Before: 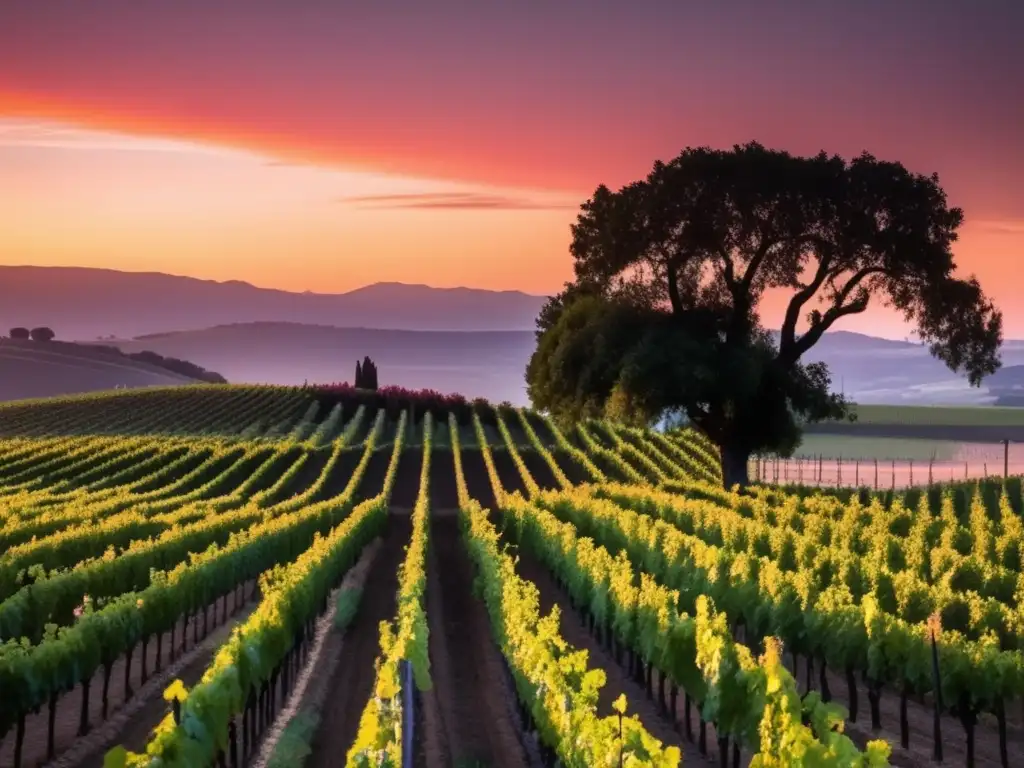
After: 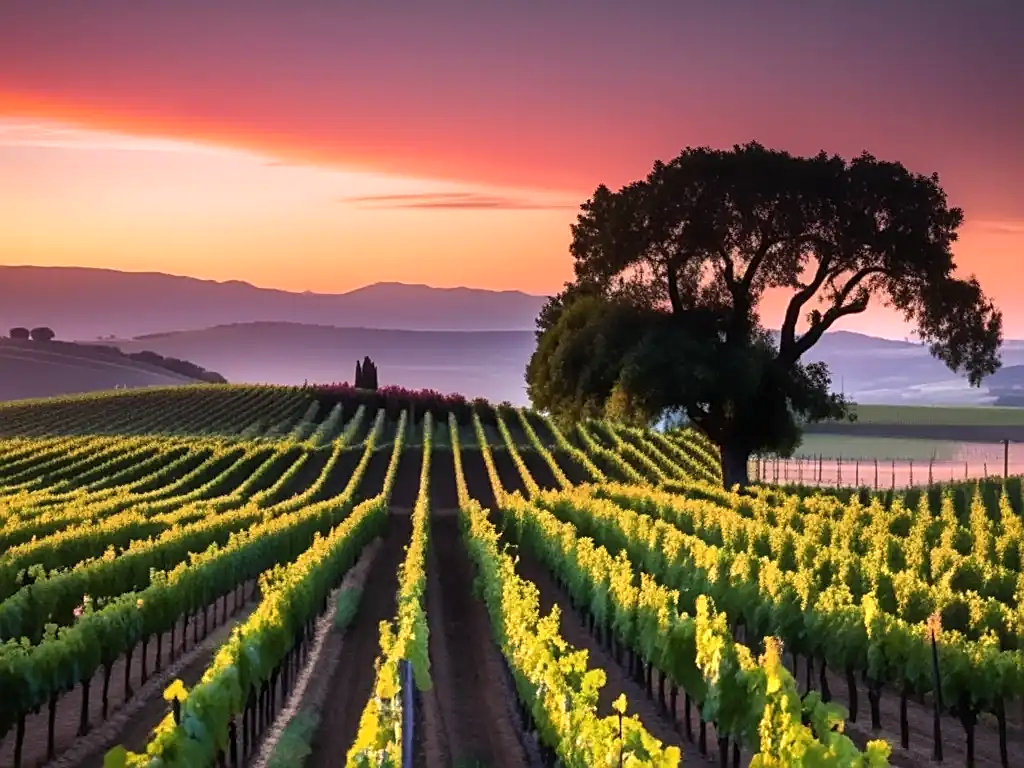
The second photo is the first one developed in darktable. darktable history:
exposure: black level correction 0, exposure 0.199 EV, compensate highlight preservation false
sharpen: on, module defaults
